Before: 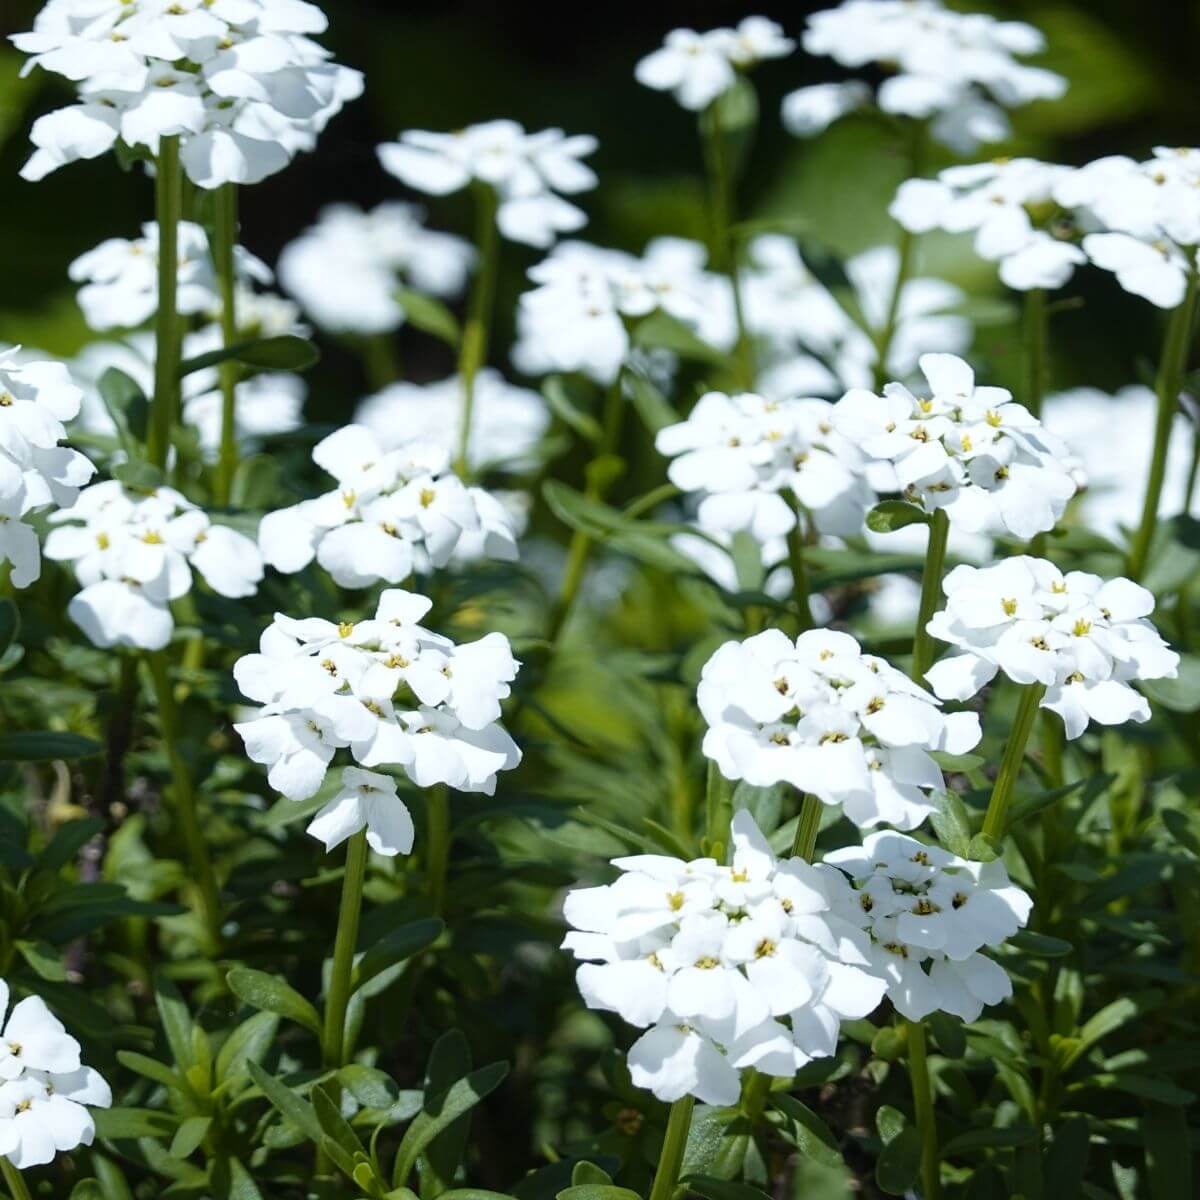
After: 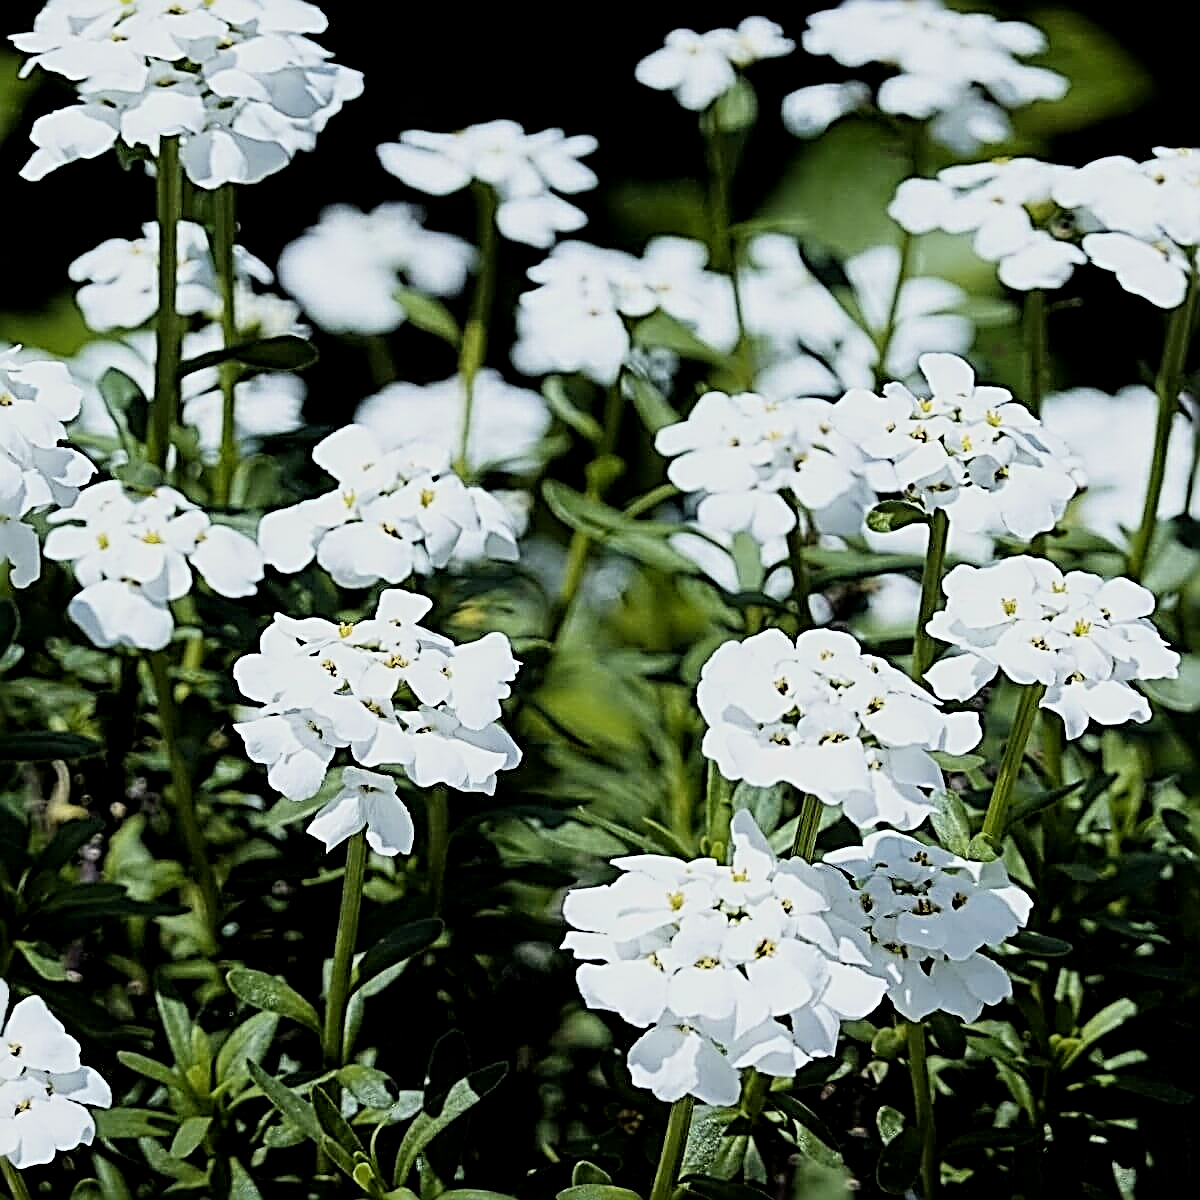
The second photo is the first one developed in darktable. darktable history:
sharpen: radius 3.156, amount 1.748
filmic rgb: black relative exposure -7.5 EV, white relative exposure 4.99 EV, hardness 3.3, contrast 1.298
local contrast: highlights 105%, shadows 102%, detail 120%, midtone range 0.2
